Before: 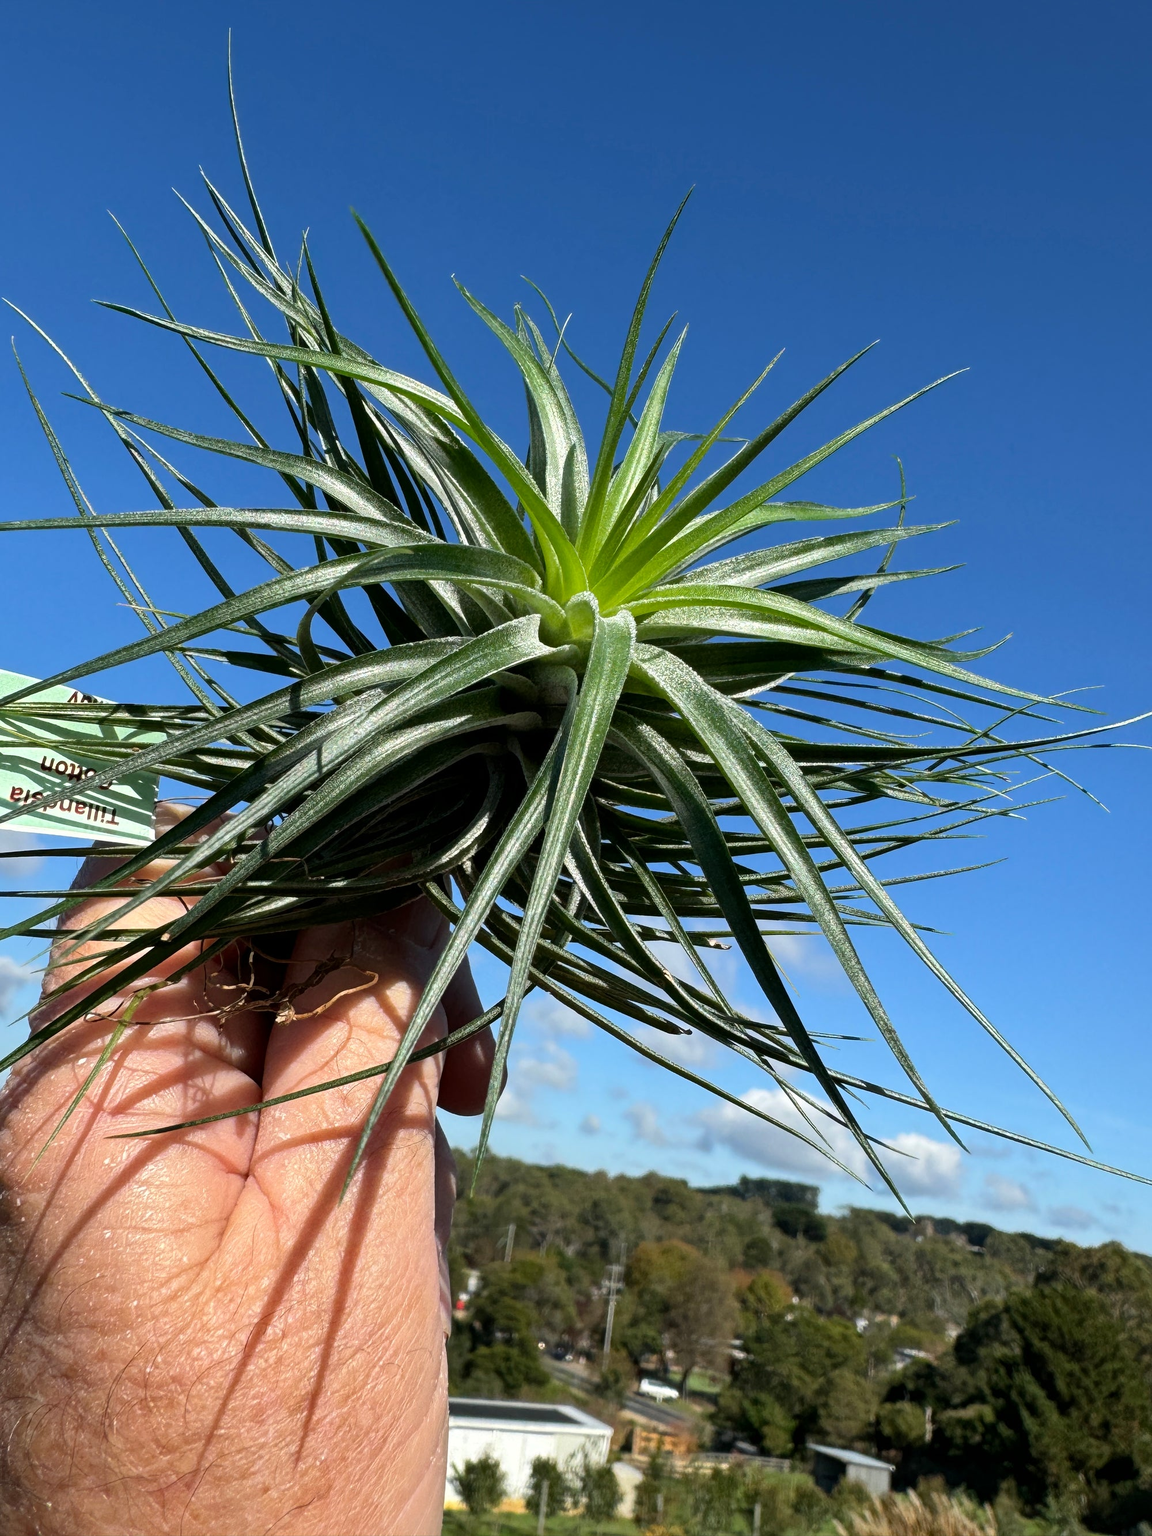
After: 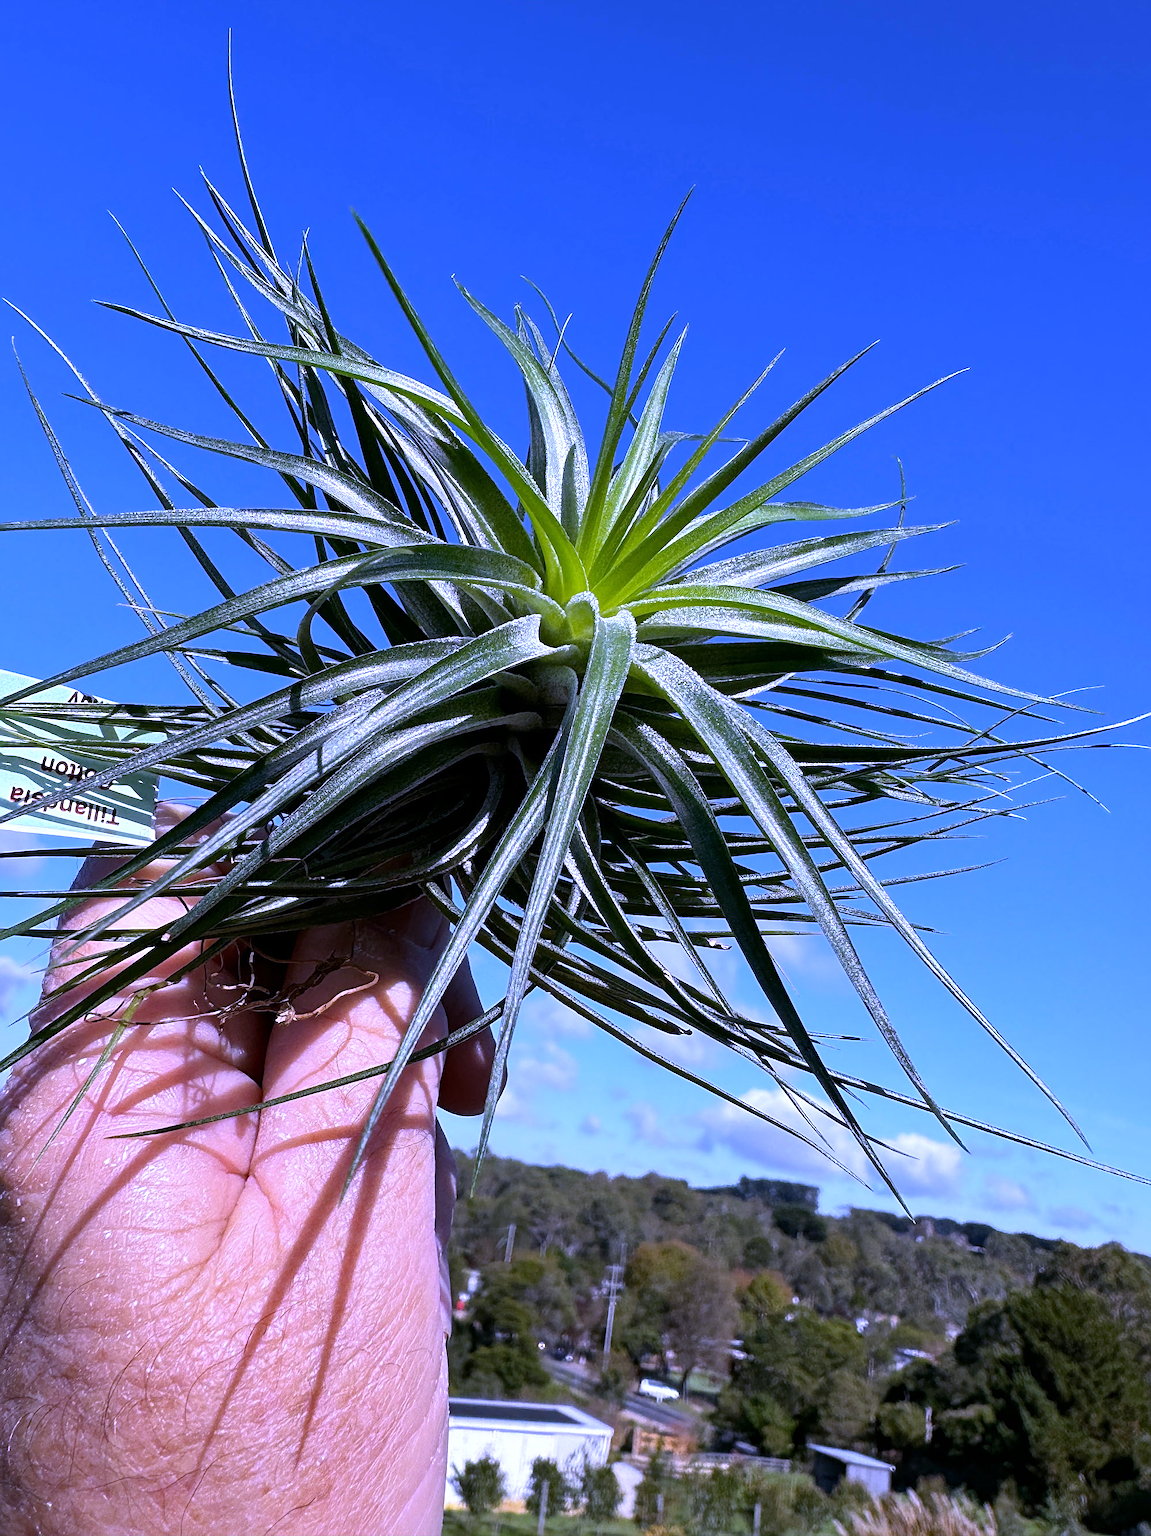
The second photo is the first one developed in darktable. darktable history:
white balance: red 0.98, blue 1.61
sharpen: on, module defaults
